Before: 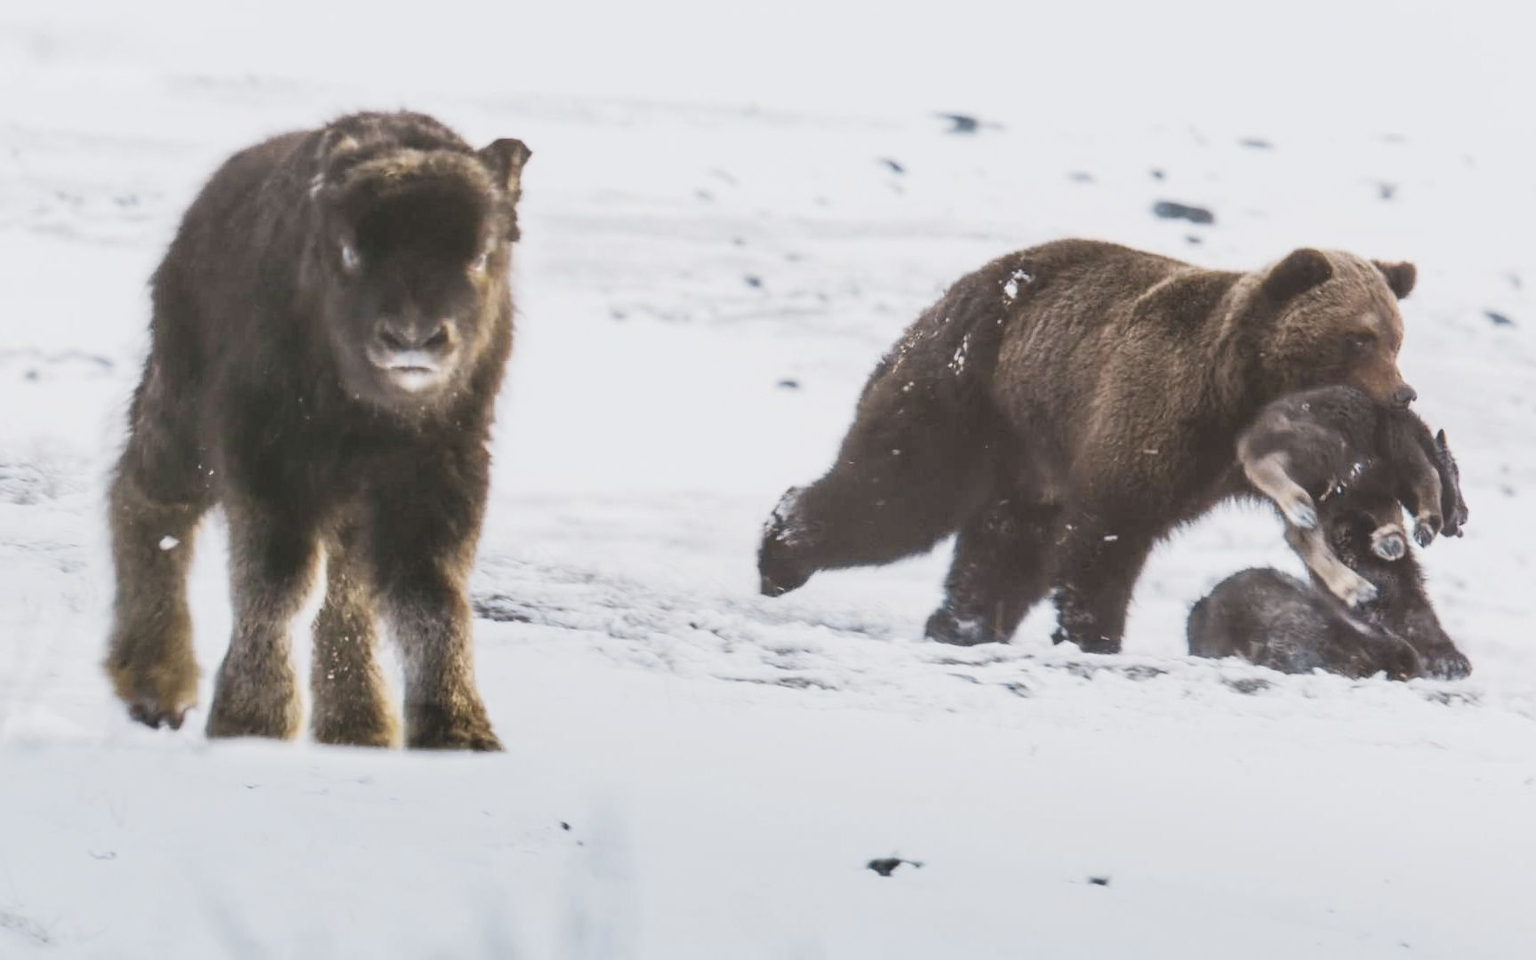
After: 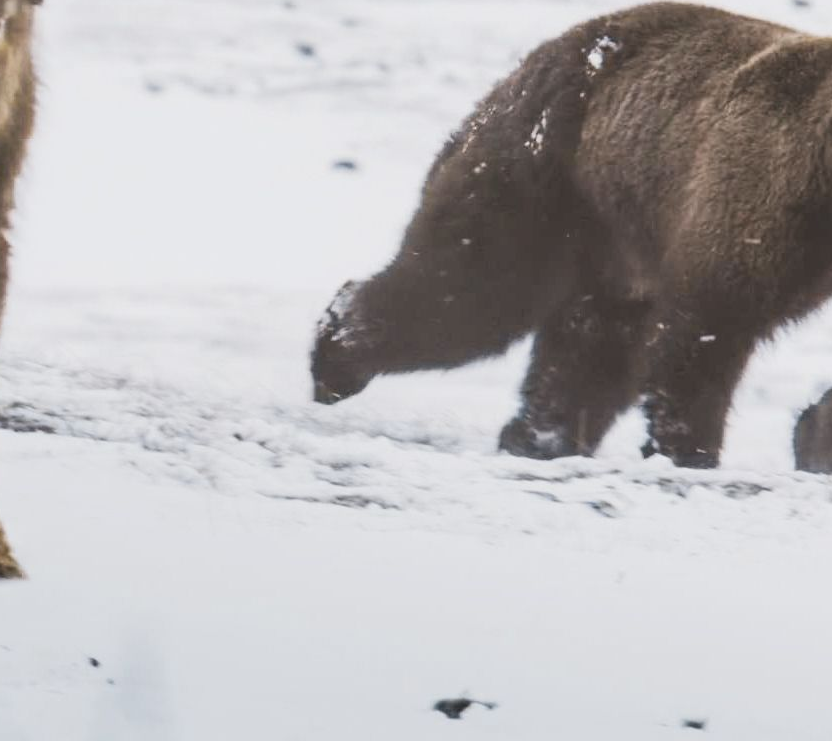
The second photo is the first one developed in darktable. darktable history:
crop: left 31.379%, top 24.773%, right 20.424%, bottom 6.586%
